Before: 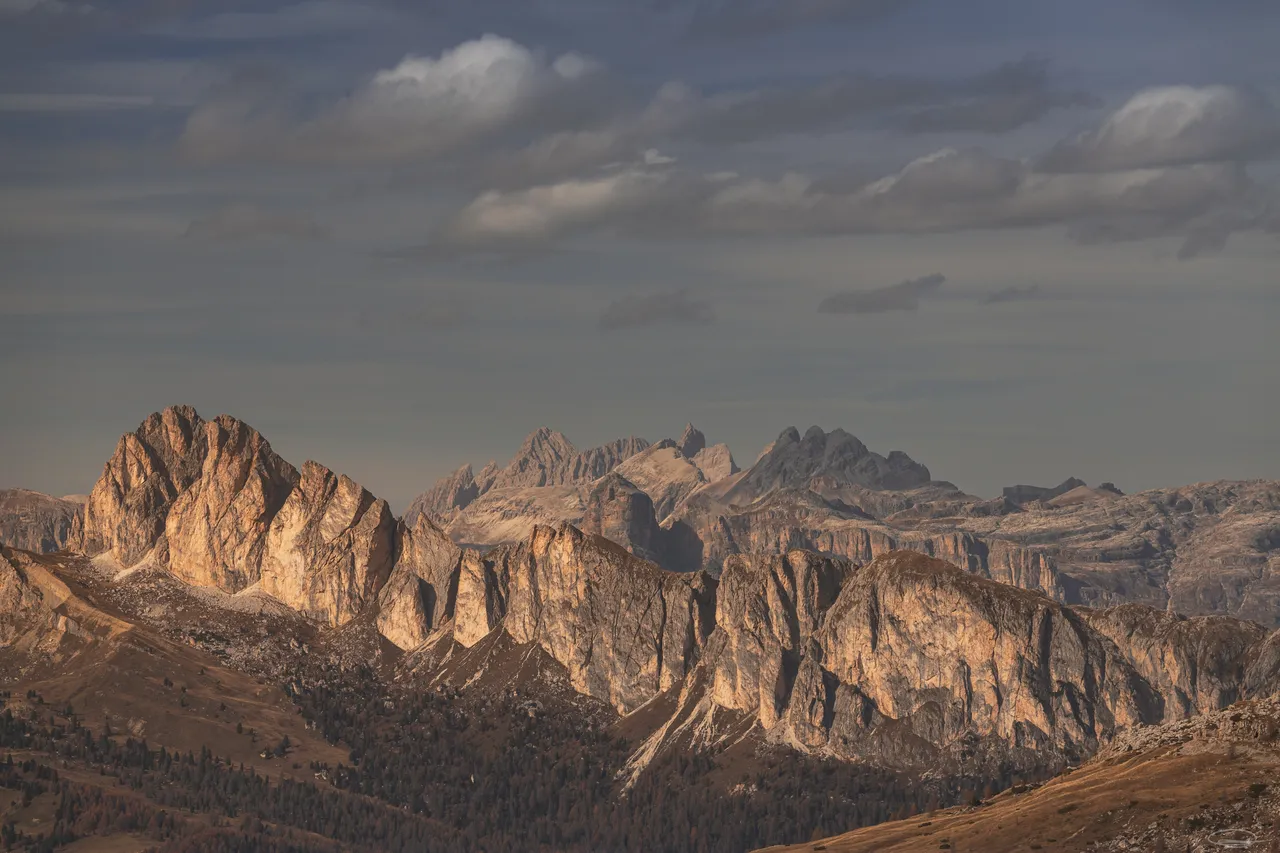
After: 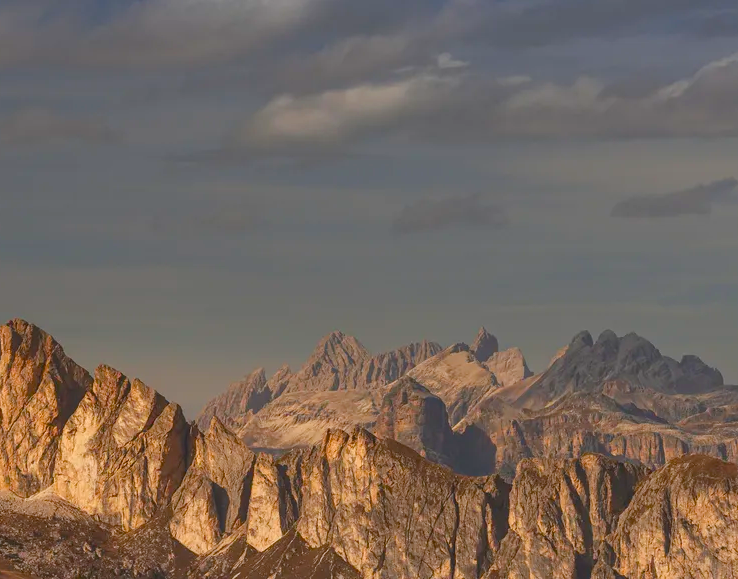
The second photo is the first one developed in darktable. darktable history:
crop: left 16.194%, top 11.328%, right 26.128%, bottom 20.77%
color balance rgb: linear chroma grading › global chroma 14.564%, perceptual saturation grading › global saturation 20%, perceptual saturation grading › highlights -25.22%, perceptual saturation grading › shadows 49.795%
